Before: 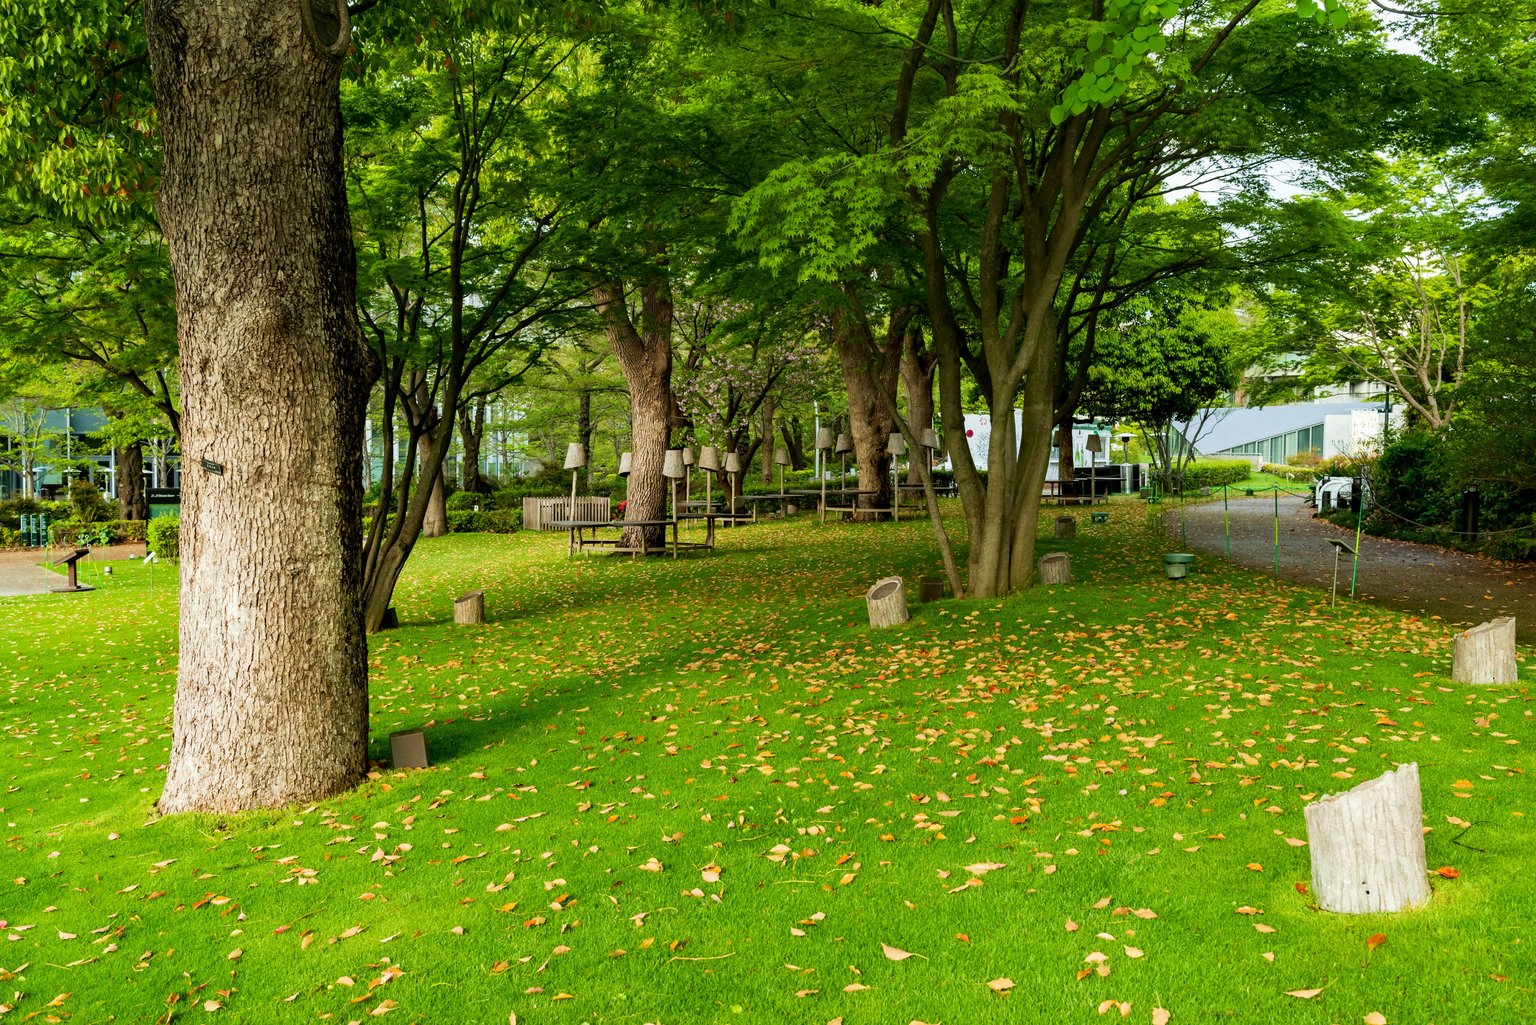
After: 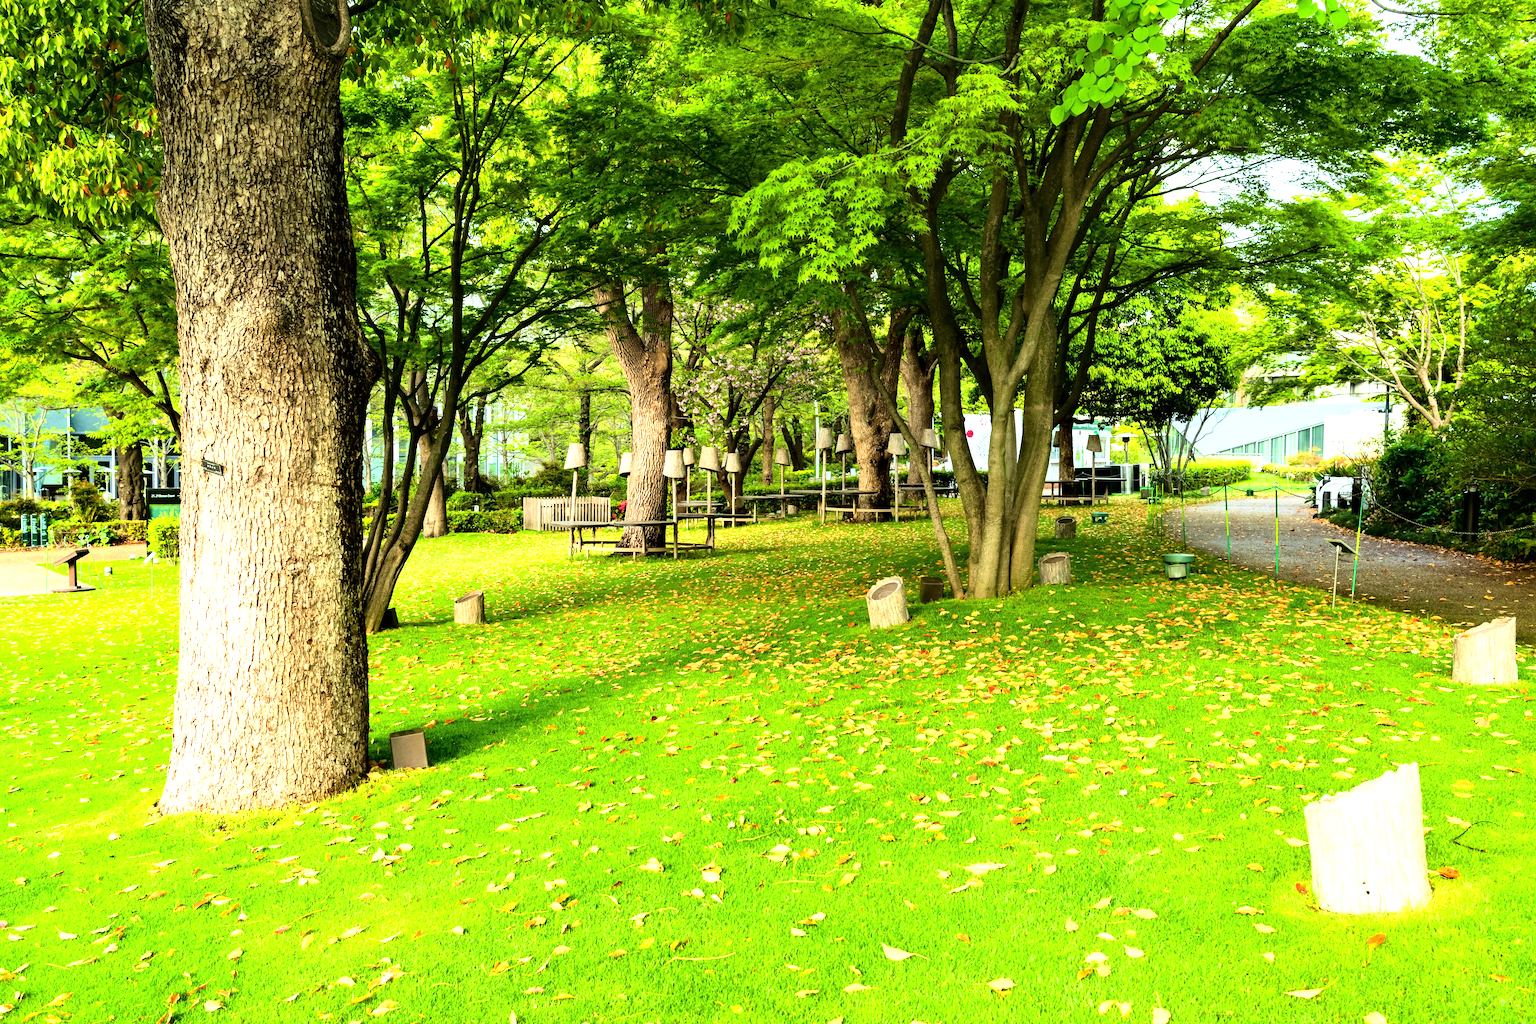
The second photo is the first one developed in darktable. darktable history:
exposure: black level correction 0, exposure 1.103 EV, compensate highlight preservation false
tone curve: curves: ch0 [(0, 0) (0.136, 0.084) (0.346, 0.366) (0.489, 0.559) (0.66, 0.748) (0.849, 0.902) (1, 0.974)]; ch1 [(0, 0) (0.353, 0.344) (0.45, 0.46) (0.498, 0.498) (0.521, 0.512) (0.563, 0.559) (0.592, 0.605) (0.641, 0.673) (1, 1)]; ch2 [(0, 0) (0.333, 0.346) (0.375, 0.375) (0.424, 0.43) (0.476, 0.492) (0.502, 0.502) (0.524, 0.531) (0.579, 0.61) (0.612, 0.644) (0.641, 0.722) (1, 1)]
